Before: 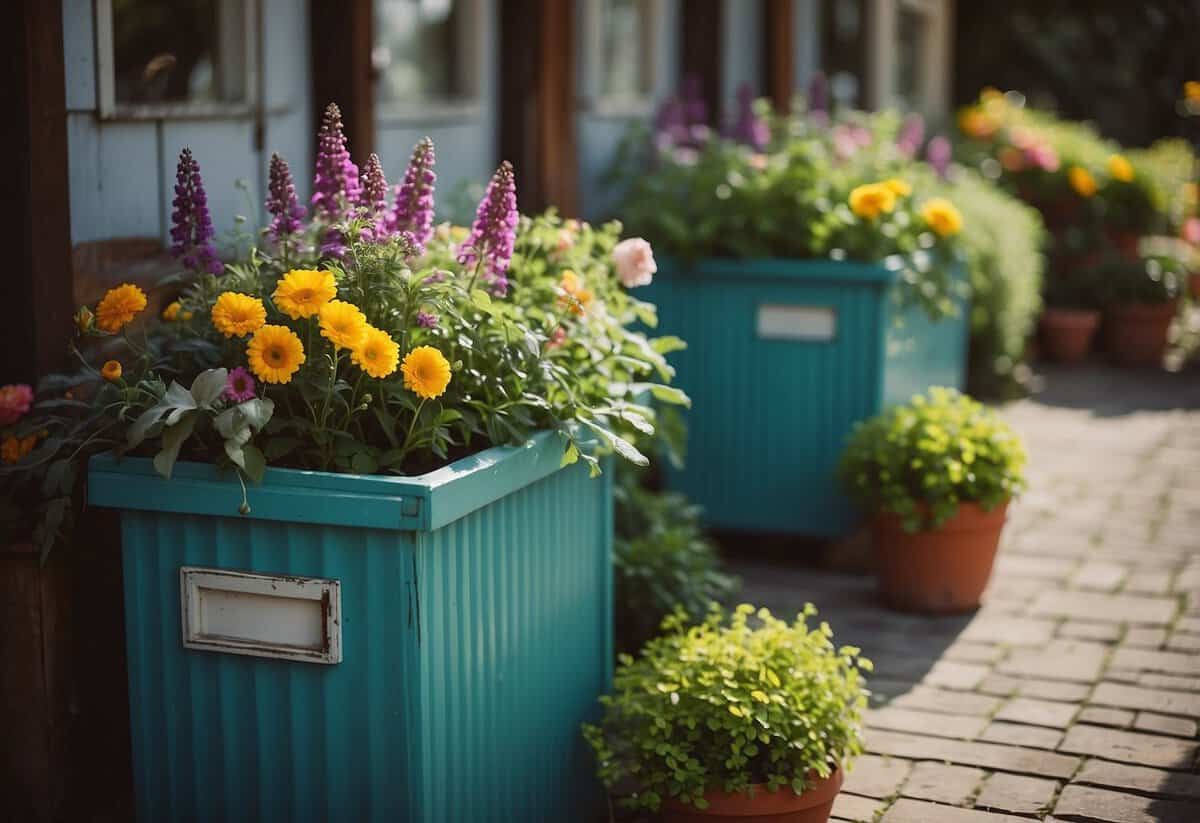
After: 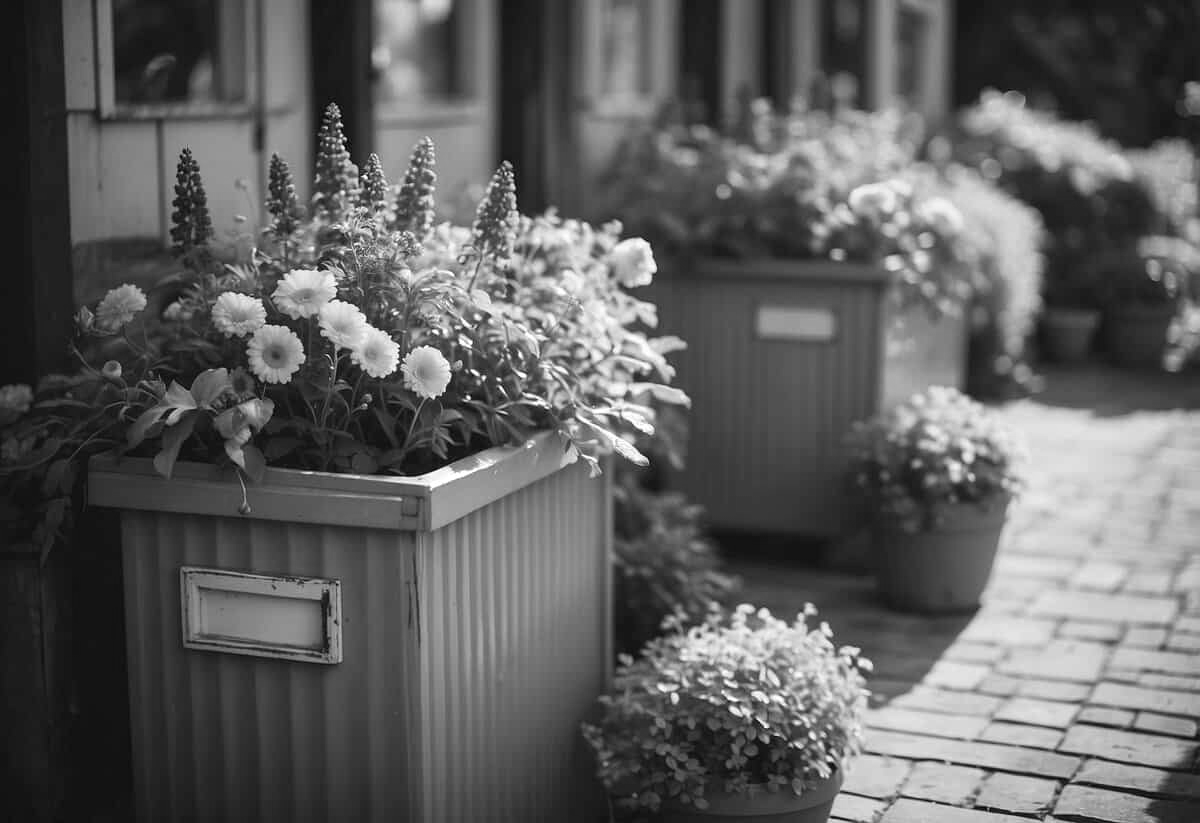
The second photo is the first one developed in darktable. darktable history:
monochrome: on, module defaults
exposure: exposure 0.29 EV, compensate highlight preservation false
